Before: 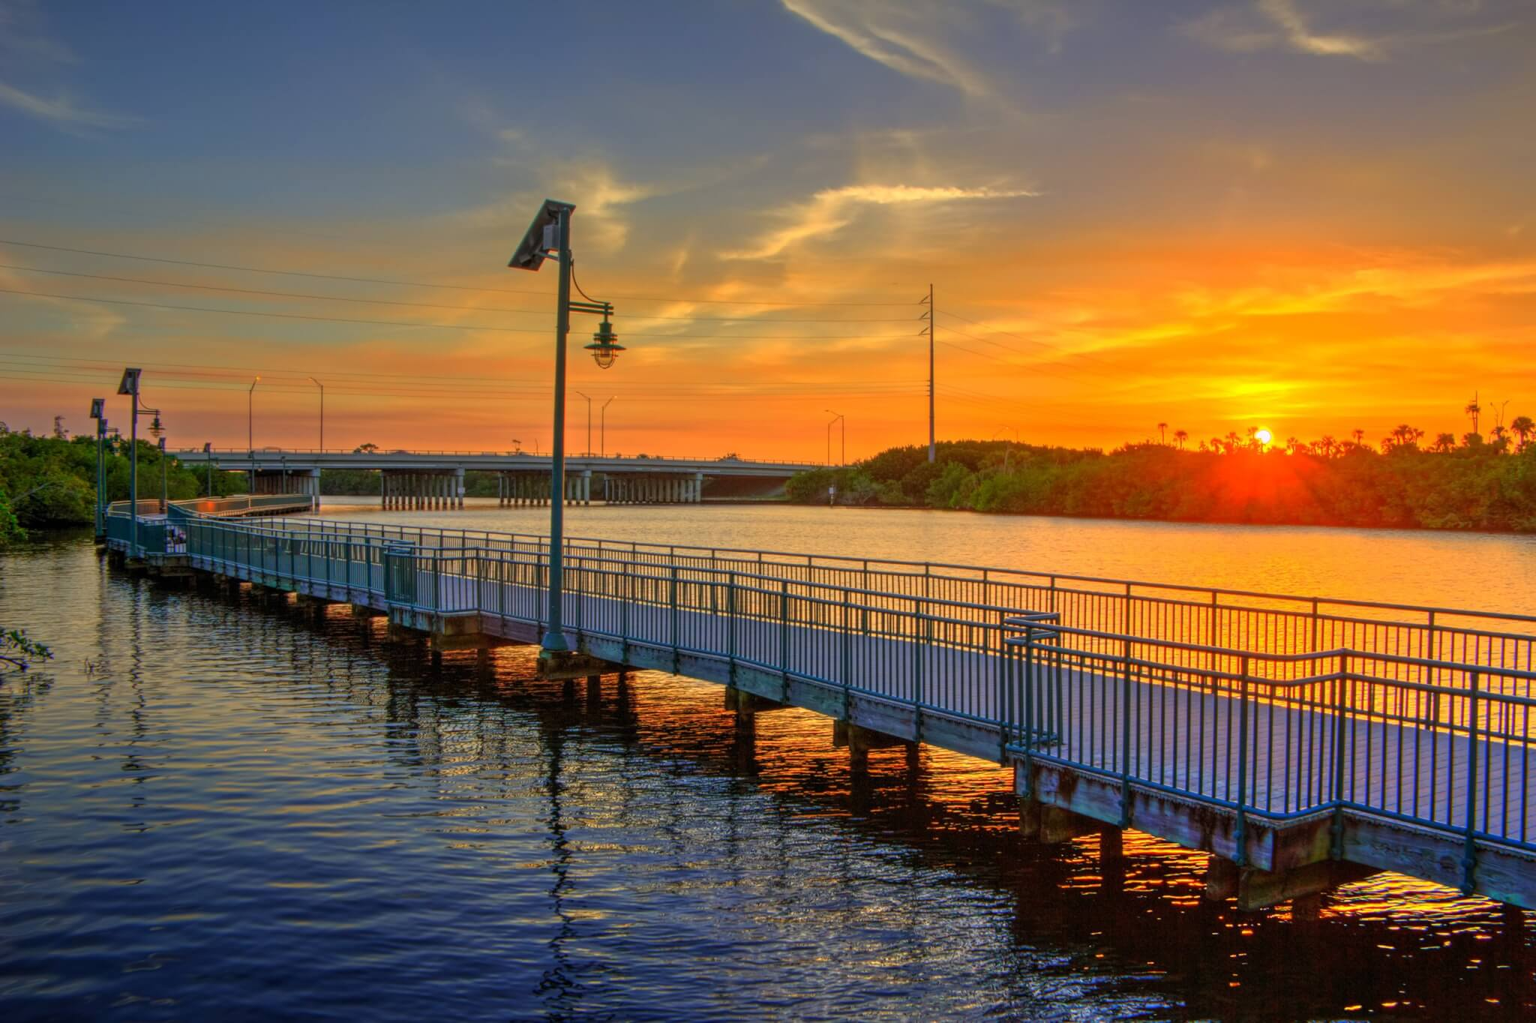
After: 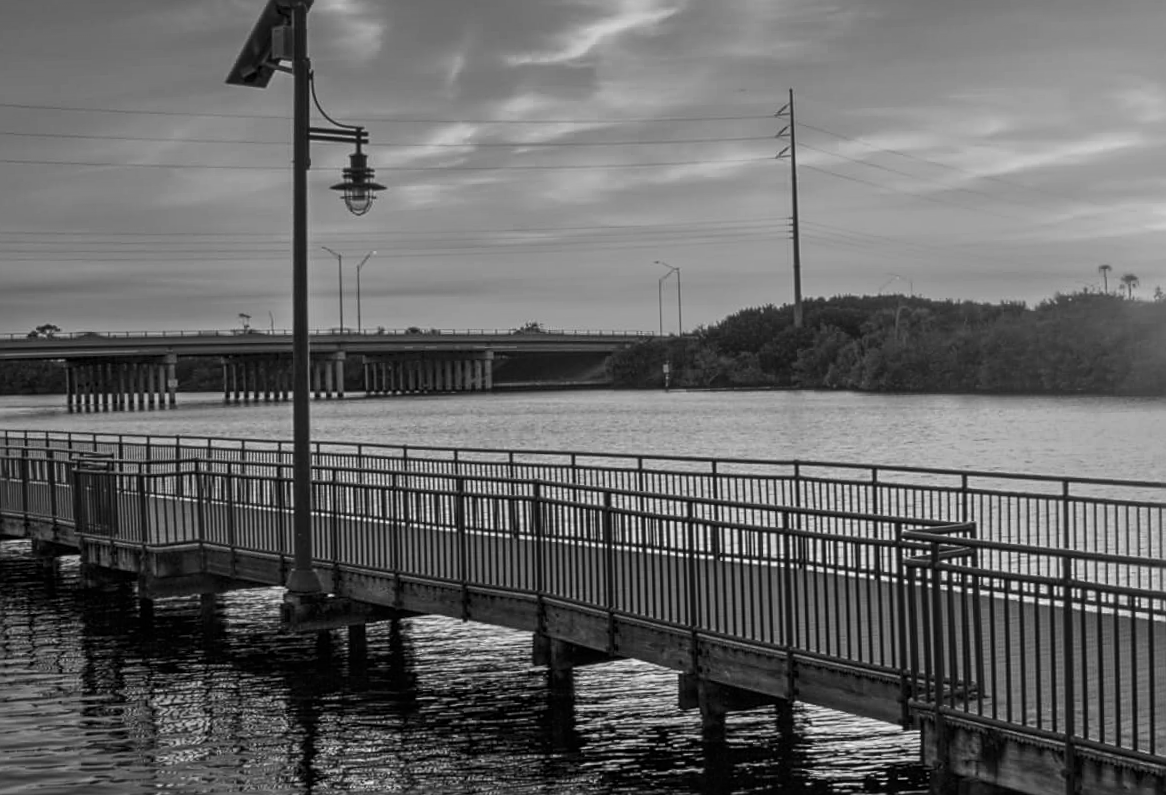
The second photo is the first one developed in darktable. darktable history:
rotate and perspective: rotation -1.75°, automatic cropping off
shadows and highlights: shadows 32, highlights -32, soften with gaussian
contrast brightness saturation: contrast 0.07, brightness -0.14, saturation 0.11
white balance: red 1.042, blue 1.17
sharpen: on, module defaults
crop and rotate: left 22.13%, top 22.054%, right 22.026%, bottom 22.102%
monochrome: on, module defaults
